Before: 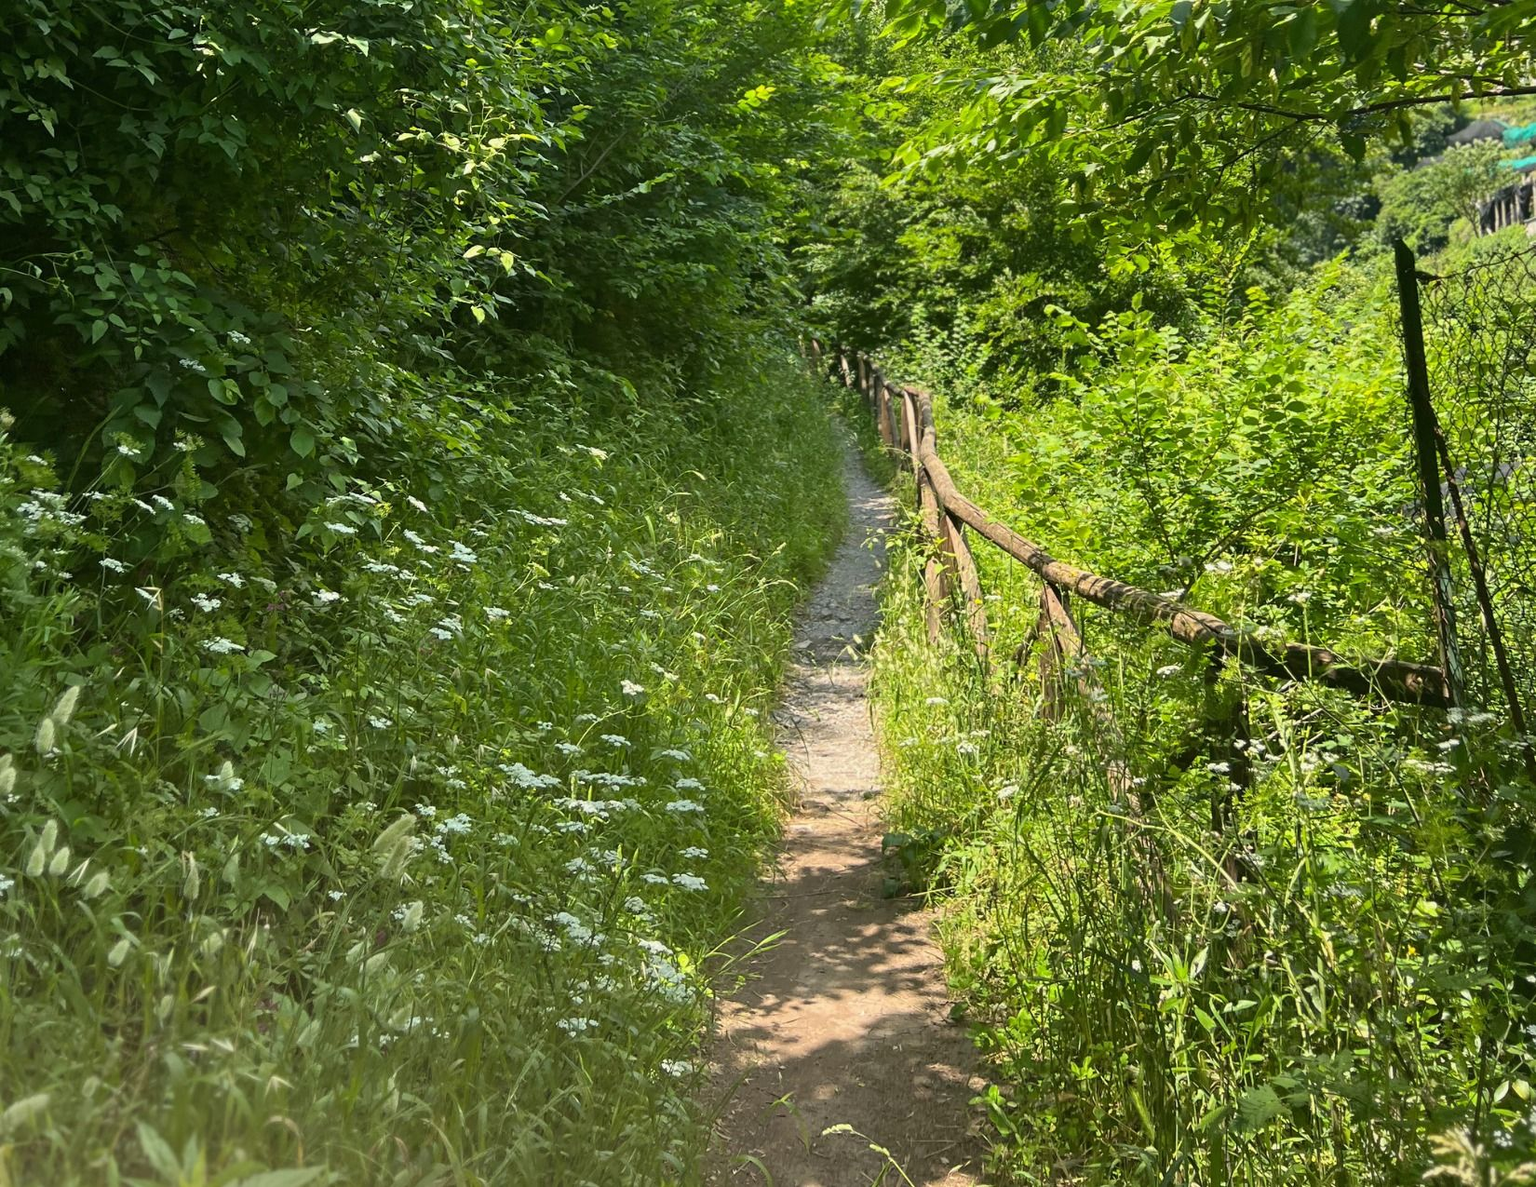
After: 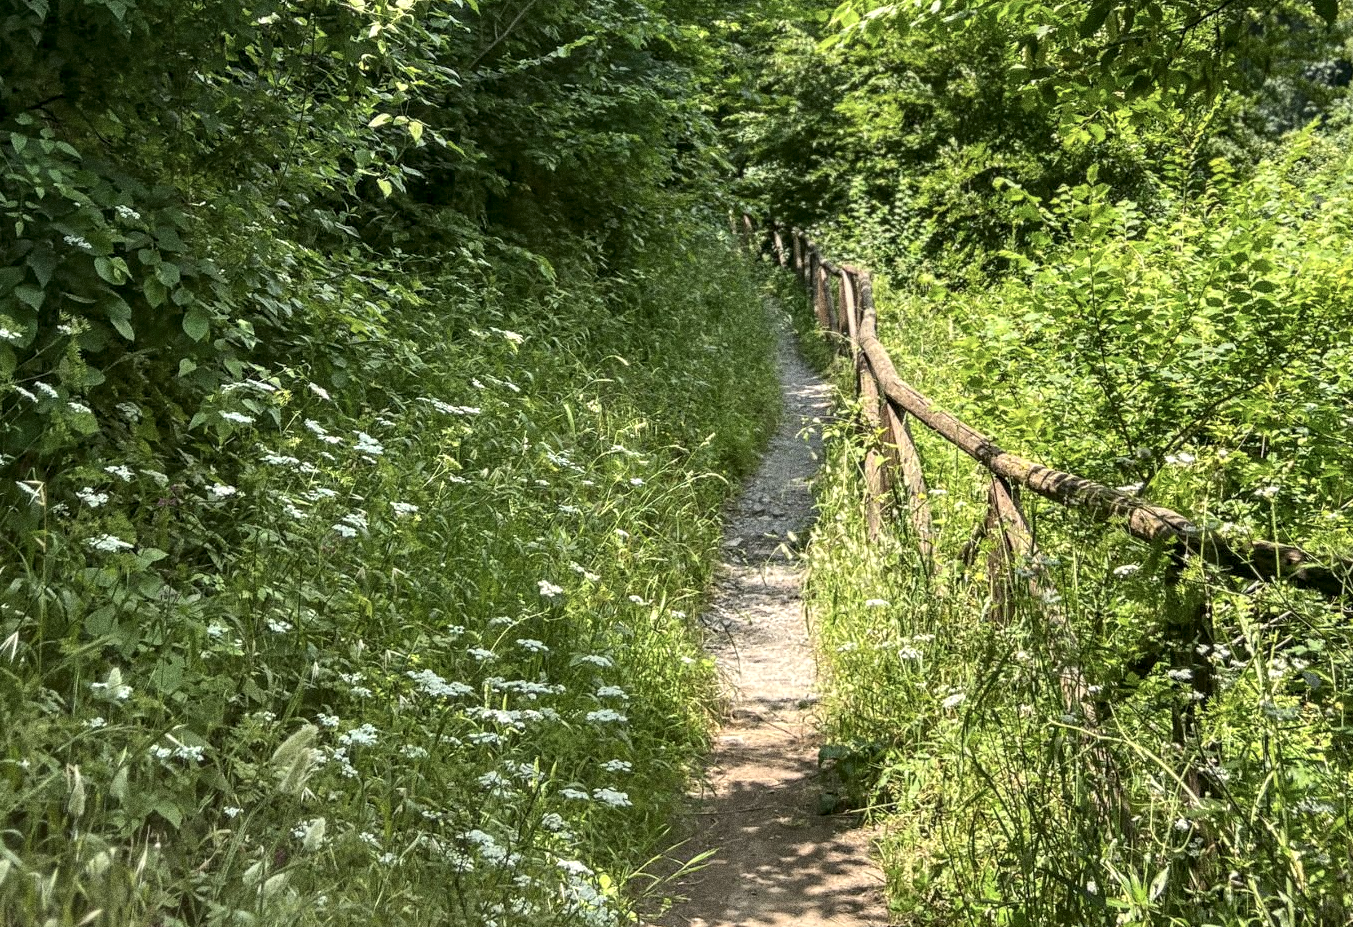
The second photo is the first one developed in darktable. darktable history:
grain: strength 49.07%
crop: left 7.856%, top 11.836%, right 10.12%, bottom 15.387%
local contrast: detail 150%
contrast brightness saturation: saturation -0.17
